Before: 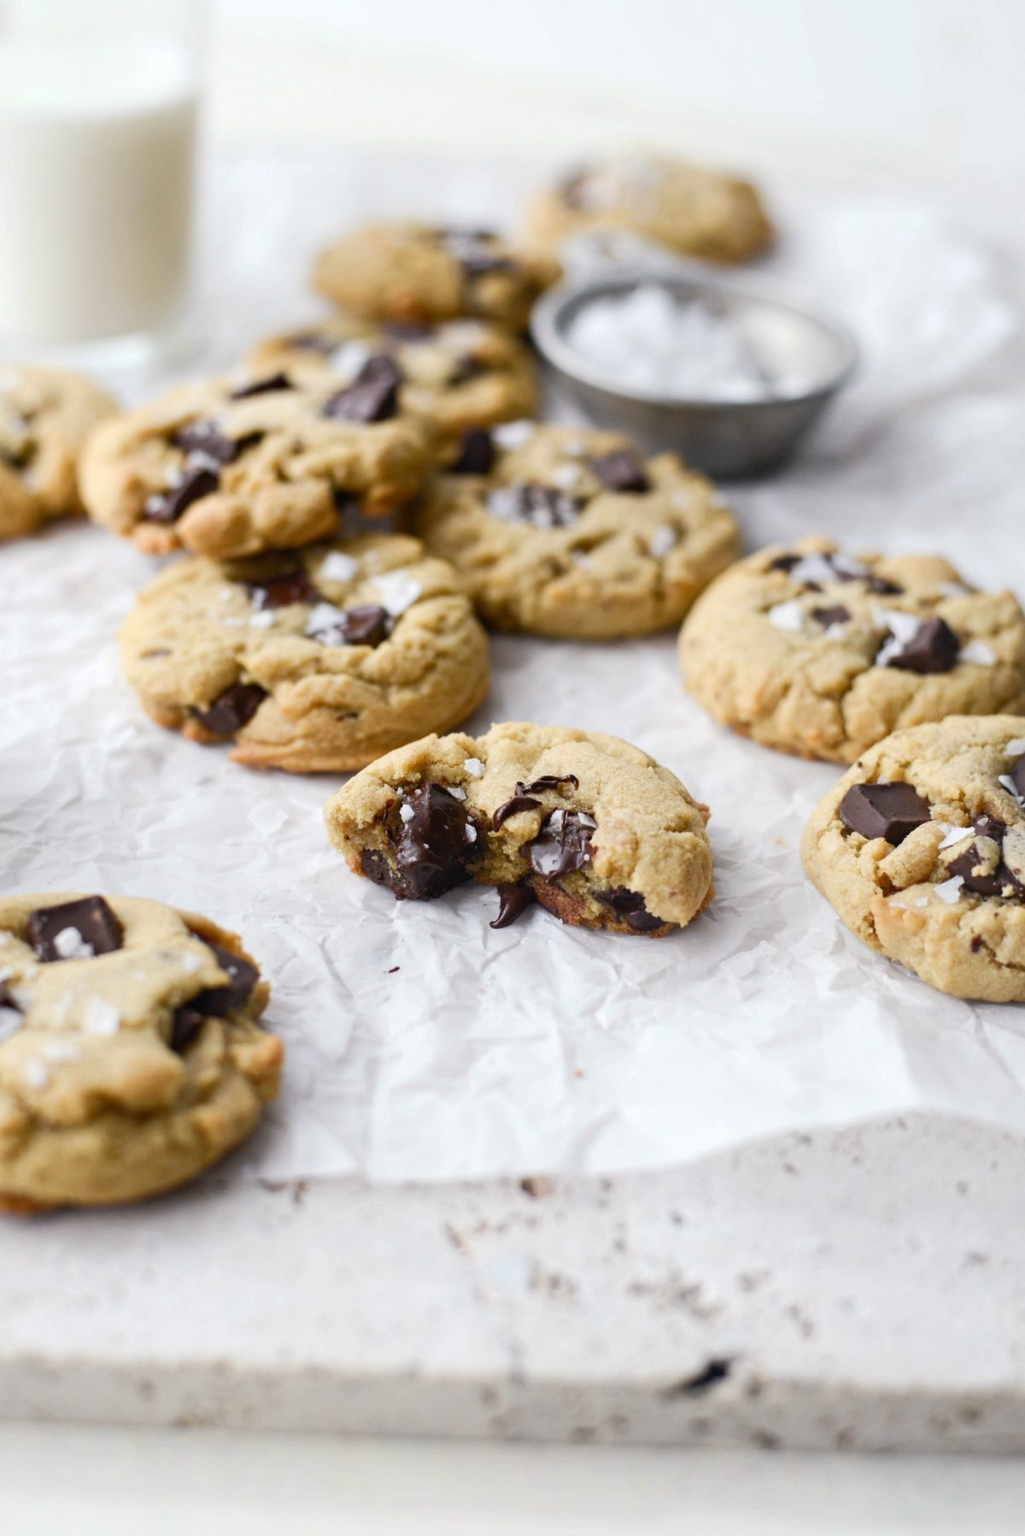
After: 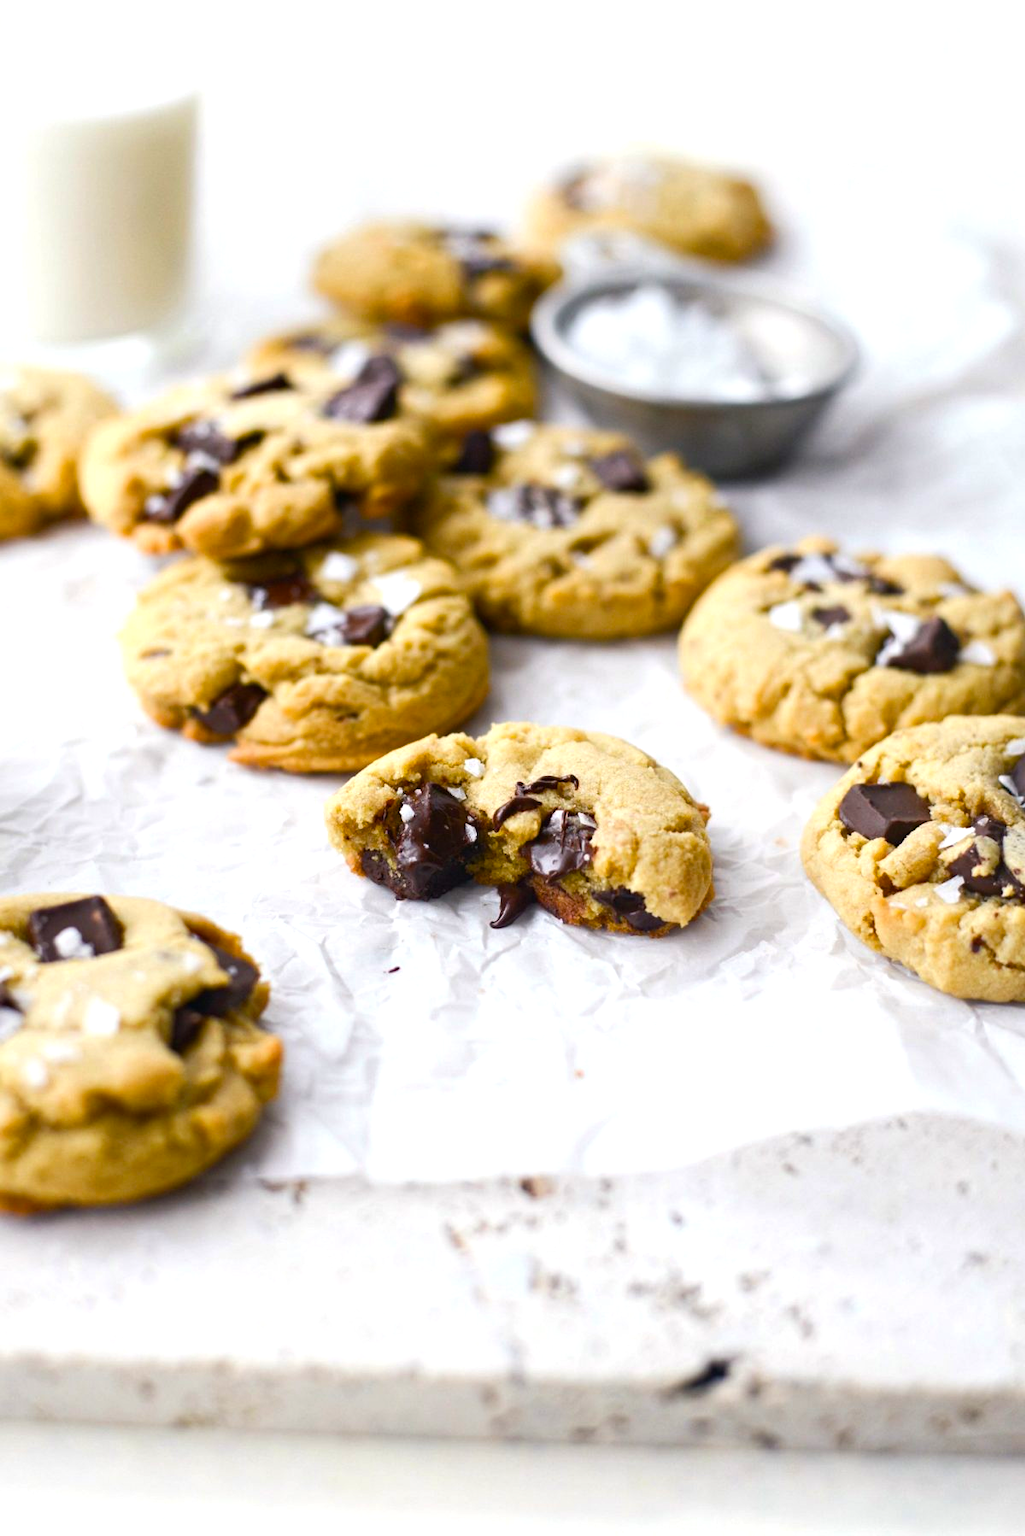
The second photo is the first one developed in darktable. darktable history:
color balance rgb: shadows lift › chroma 1.013%, shadows lift › hue 241.79°, power › hue 62.23°, linear chroma grading › shadows 16.488%, perceptual saturation grading › global saturation 19.399%, perceptual brilliance grading › highlights 9.97%, perceptual brilliance grading › mid-tones 4.611%, global vibrance 20%
tone equalizer: on, module defaults
